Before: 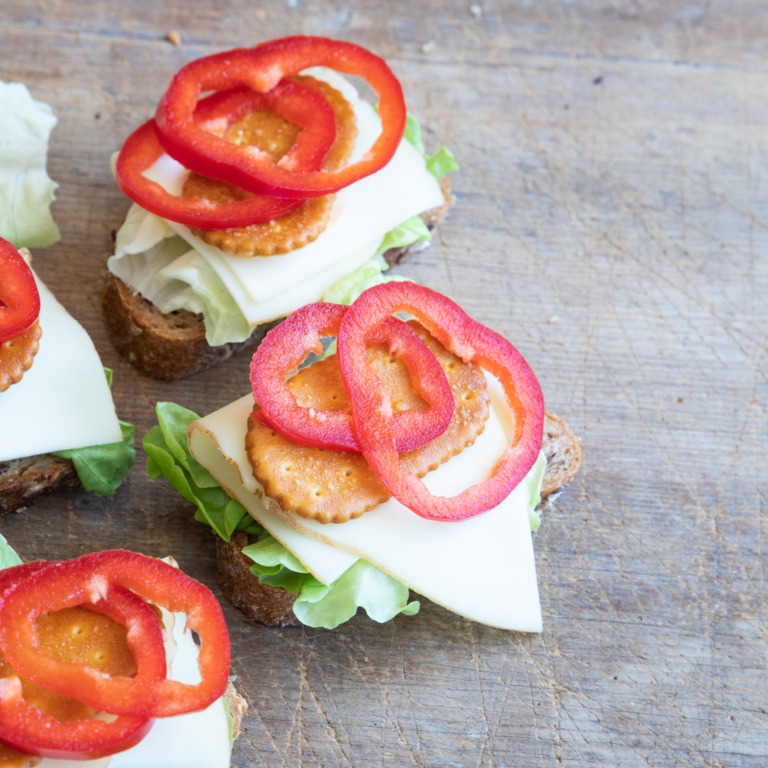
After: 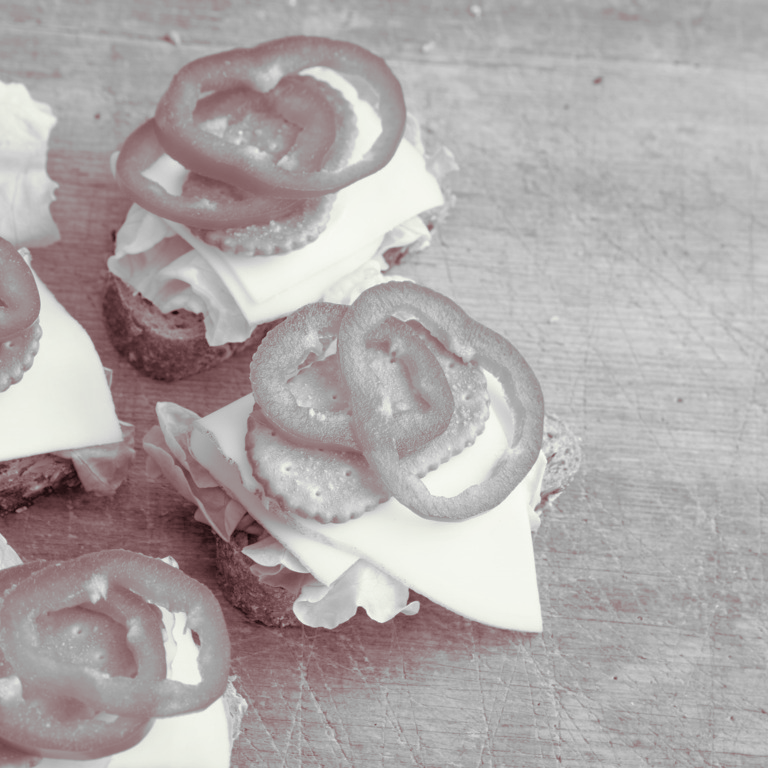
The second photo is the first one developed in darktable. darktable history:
monochrome: a 32, b 64, size 2.3
tone curve: curves: ch0 [(0, 0) (0.004, 0.008) (0.077, 0.156) (0.169, 0.29) (0.774, 0.774) (1, 1)], color space Lab, linked channels, preserve colors none
split-toning: on, module defaults | blend: blend mode overlay, opacity 85%; mask: uniform (no mask)
